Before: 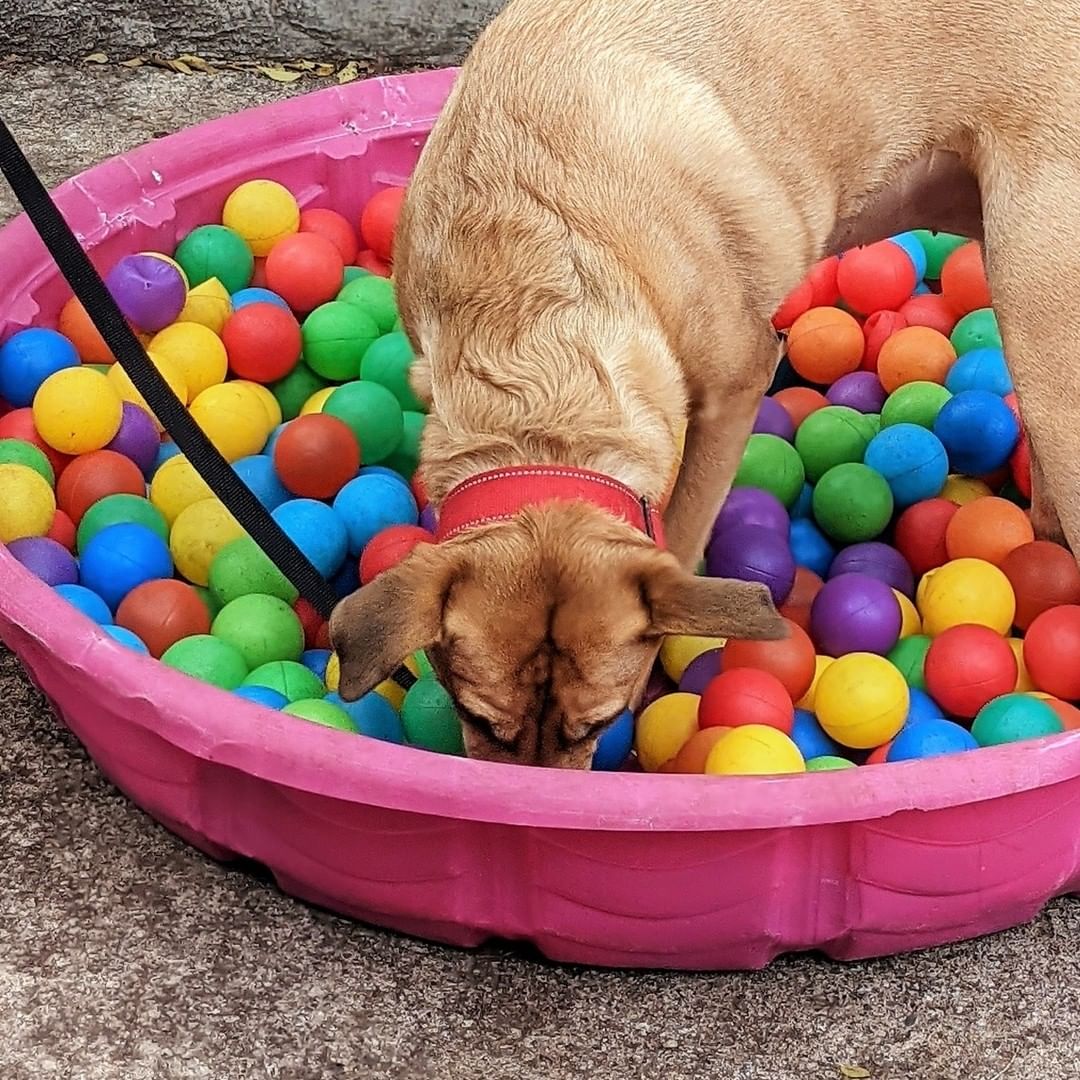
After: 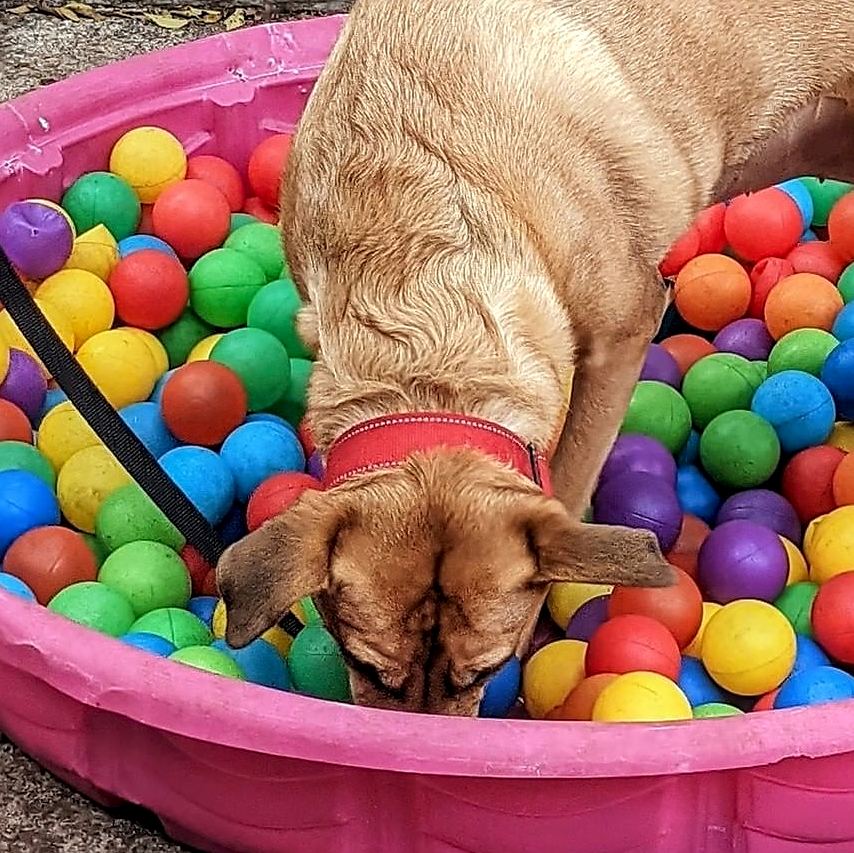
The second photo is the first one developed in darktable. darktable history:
local contrast: on, module defaults
sharpen: on, module defaults
crop and rotate: left 10.471%, top 4.985%, right 10.387%, bottom 15.991%
